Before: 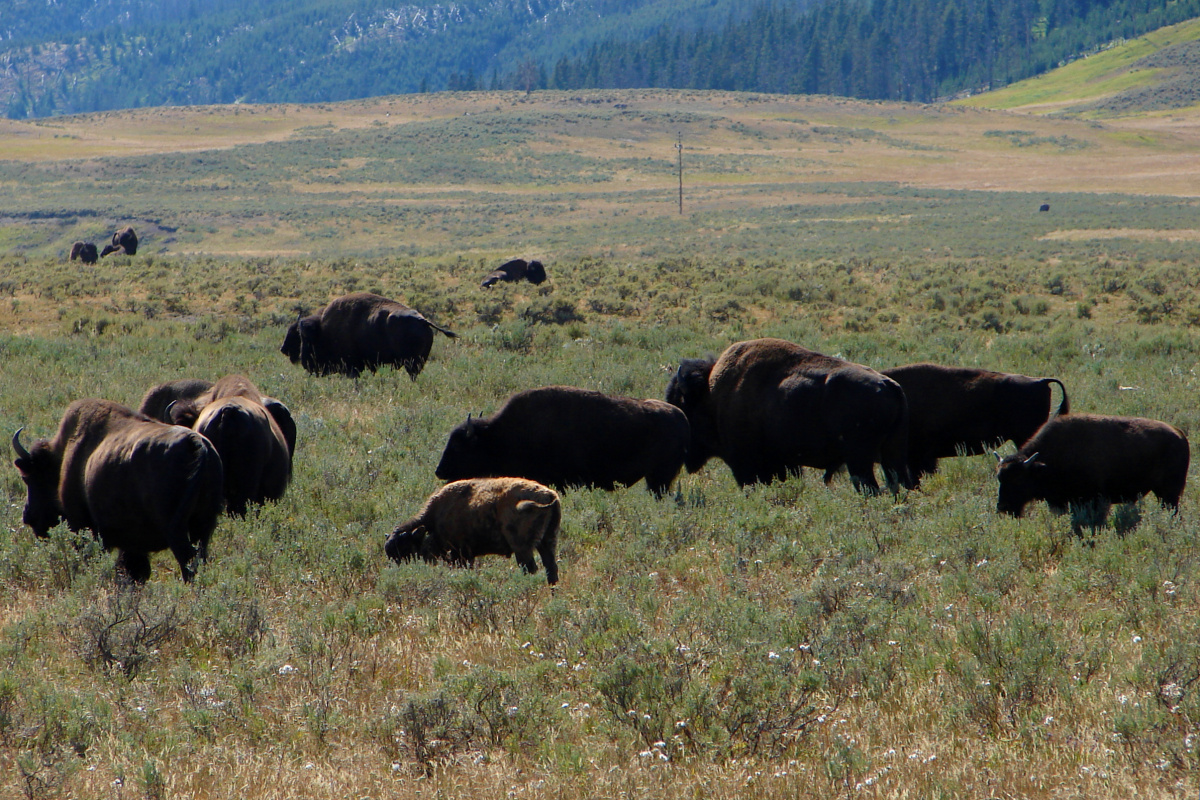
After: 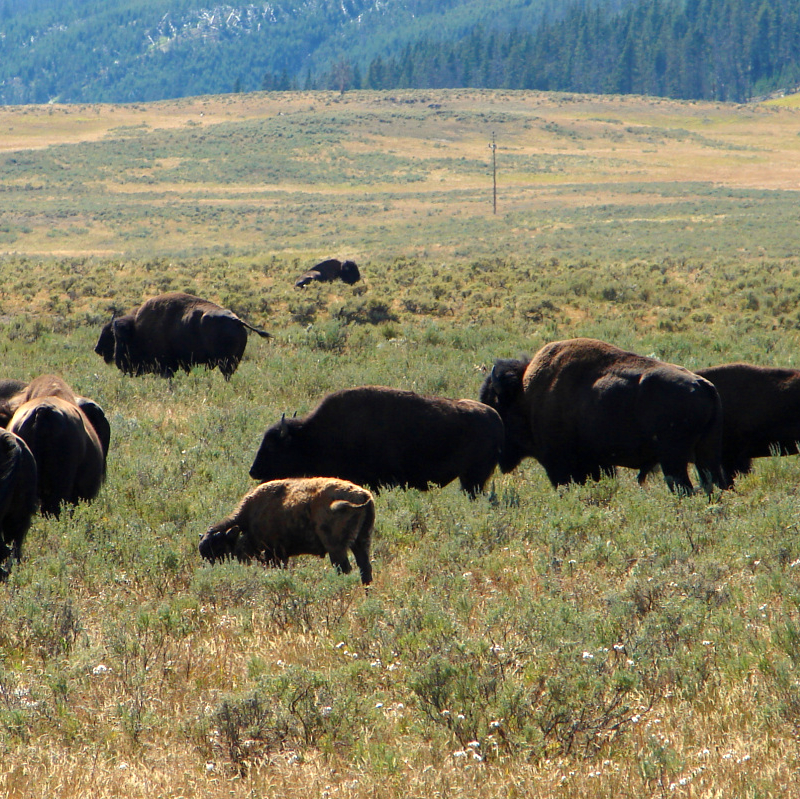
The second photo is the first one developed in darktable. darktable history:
exposure: black level correction 0, exposure 0.6 EV, compensate highlight preservation false
crop and rotate: left 15.546%, right 17.787%
tone equalizer: on, module defaults
white balance: red 1.029, blue 0.92
